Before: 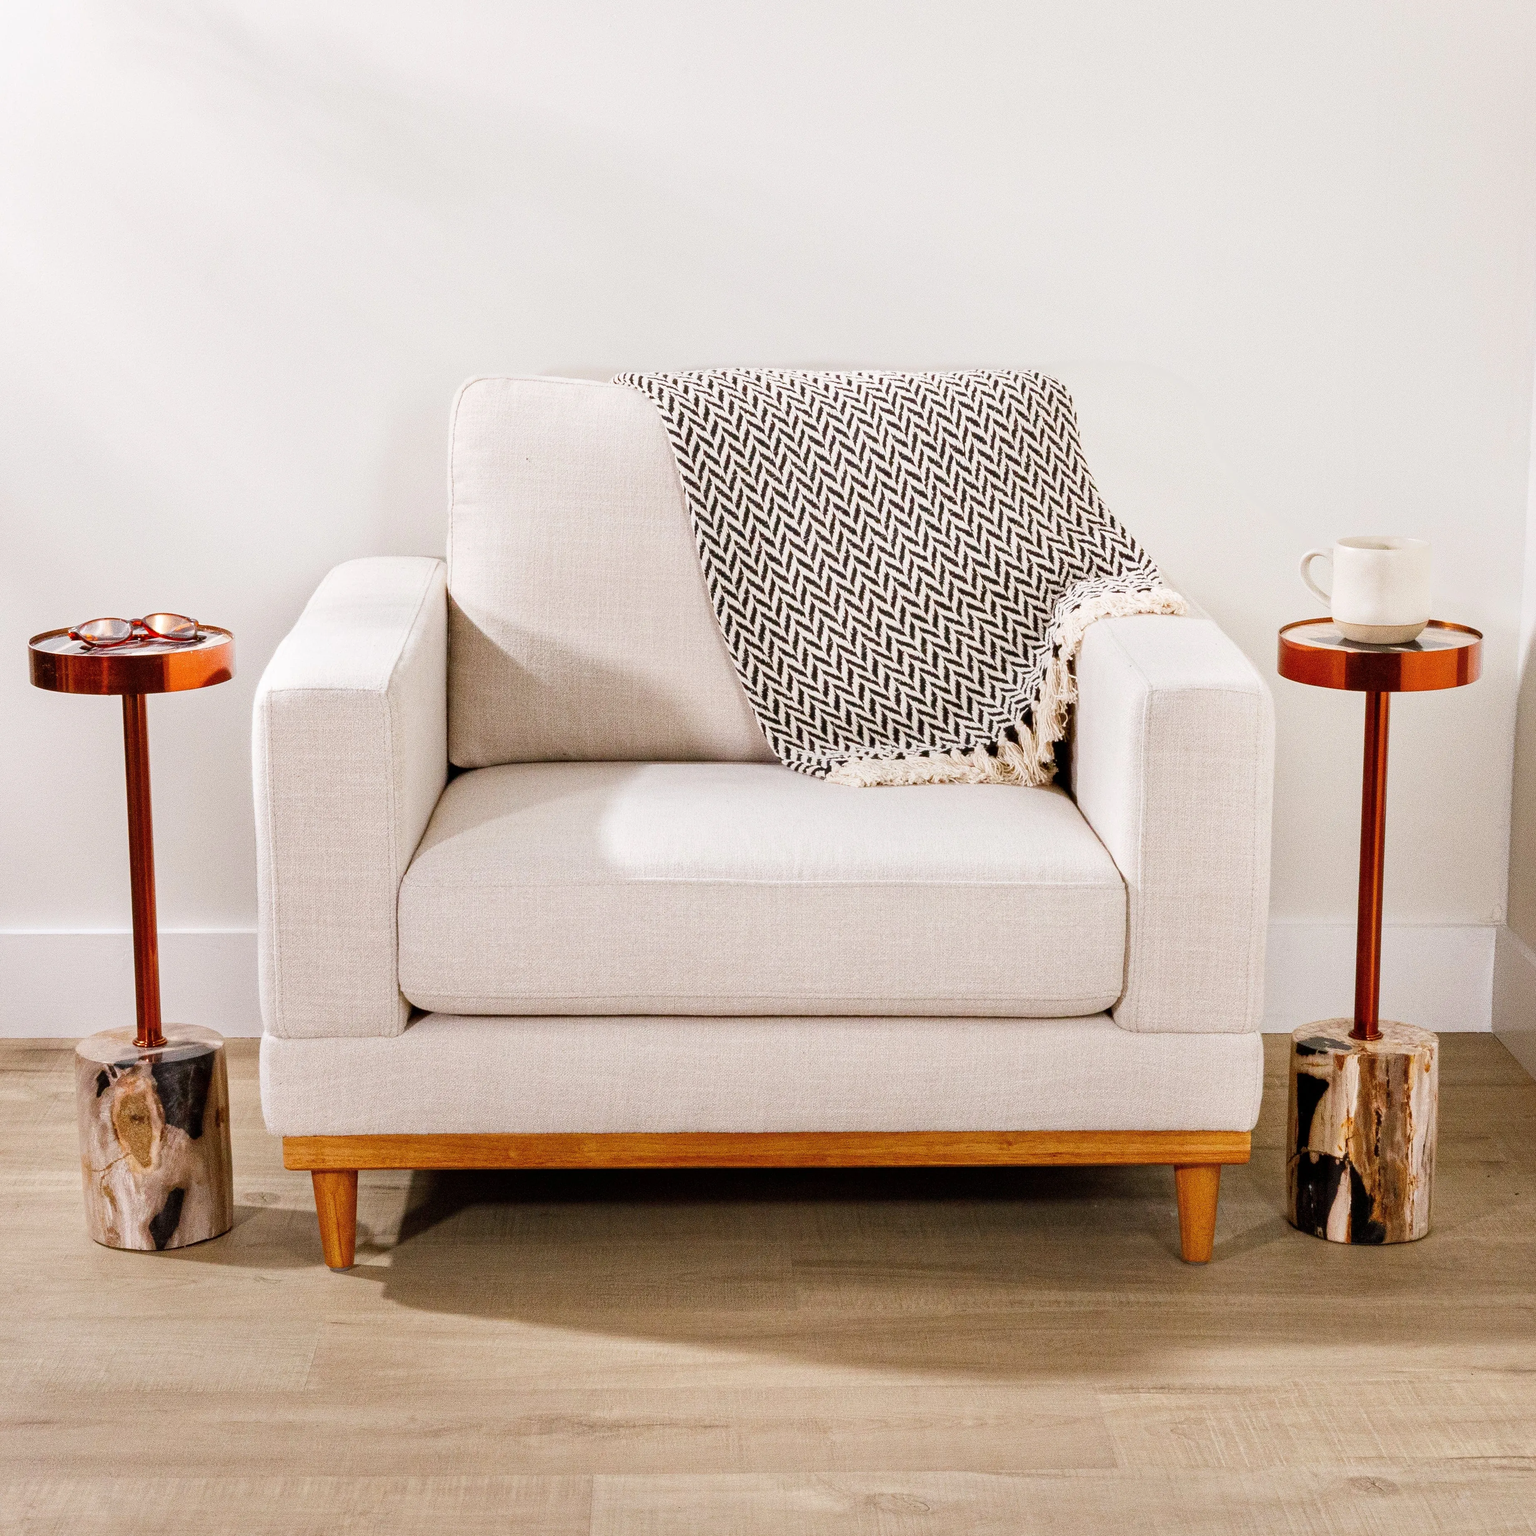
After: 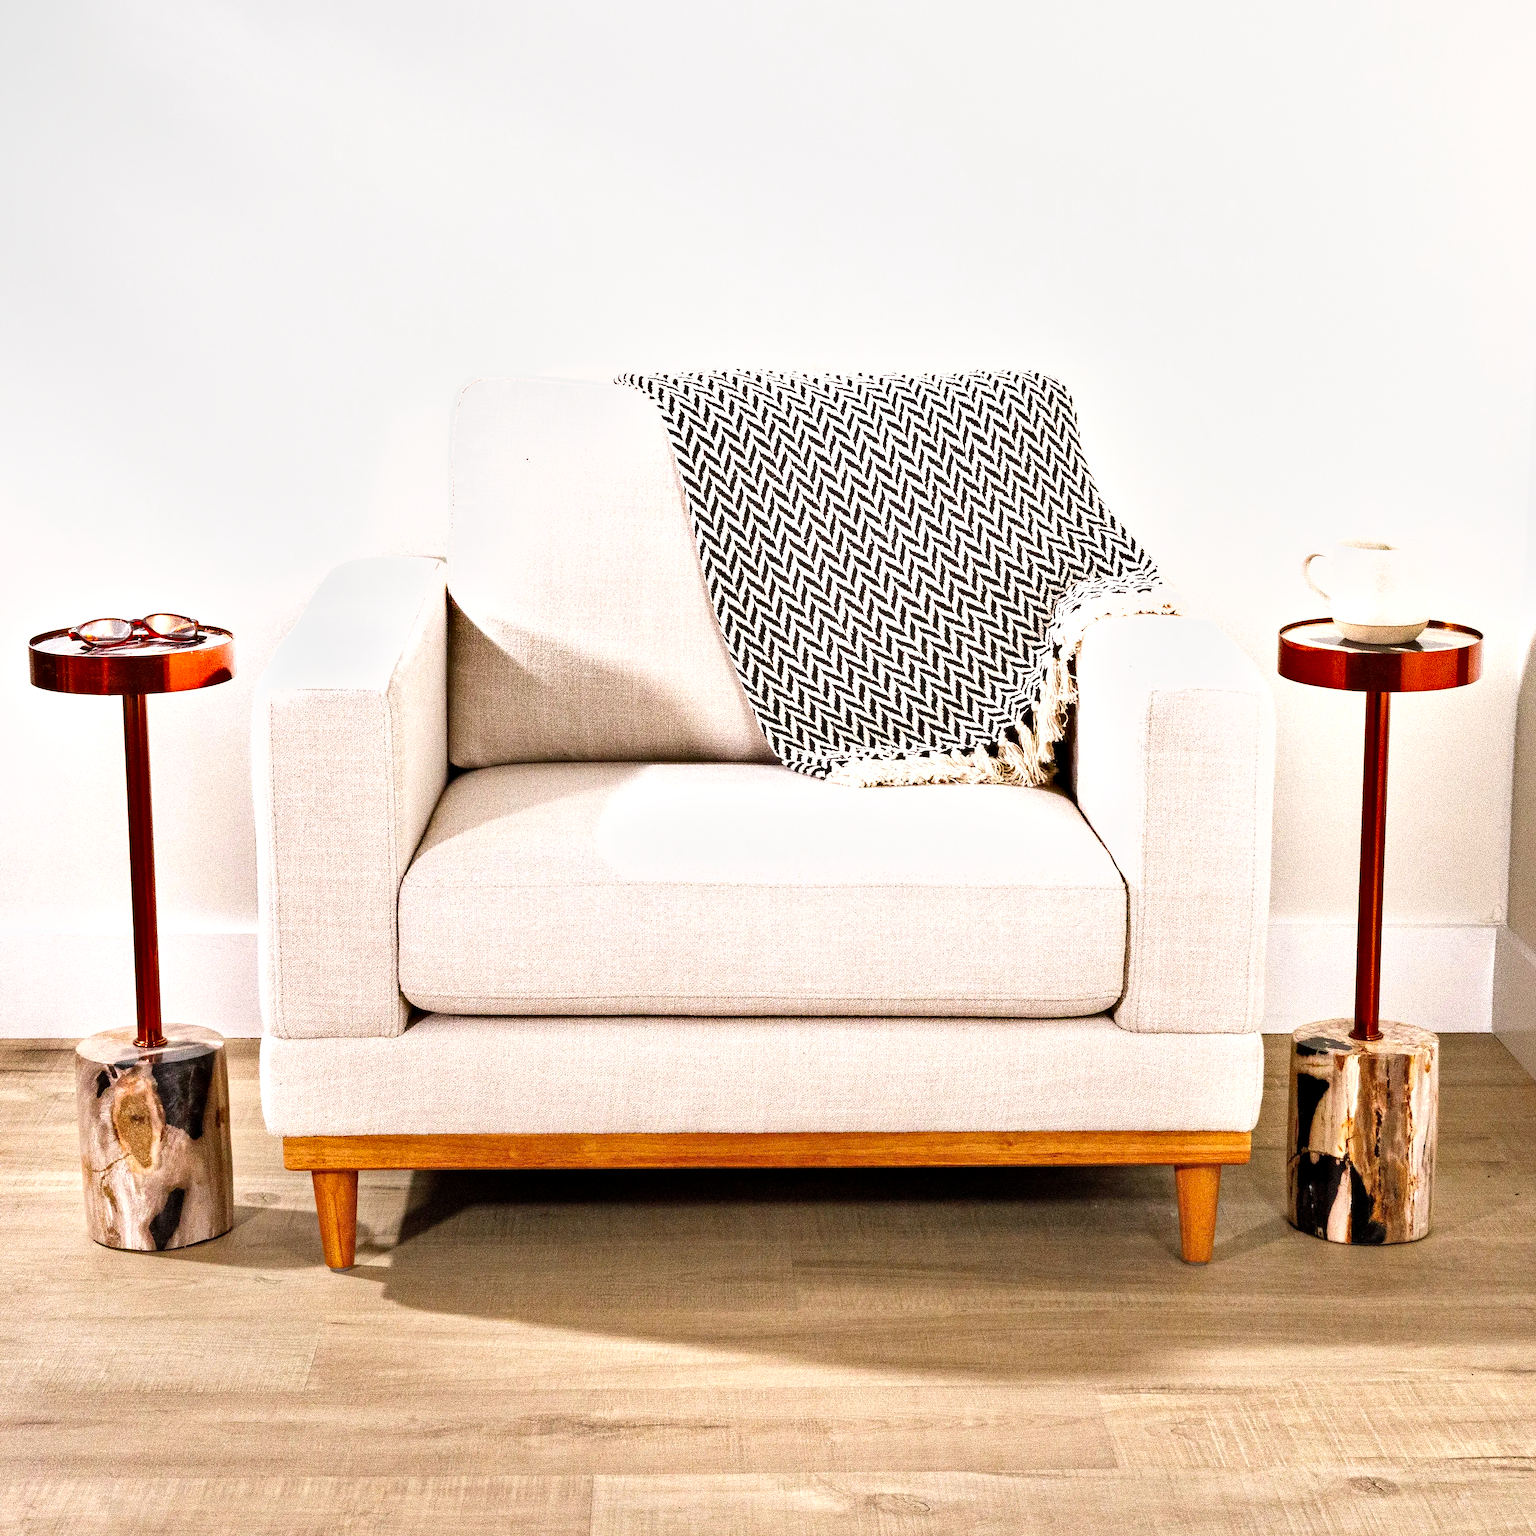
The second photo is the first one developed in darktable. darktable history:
exposure: black level correction 0.001, exposure 0.5 EV, compensate exposure bias true, compensate highlight preservation false
shadows and highlights: soften with gaussian
color balance: contrast 10%
